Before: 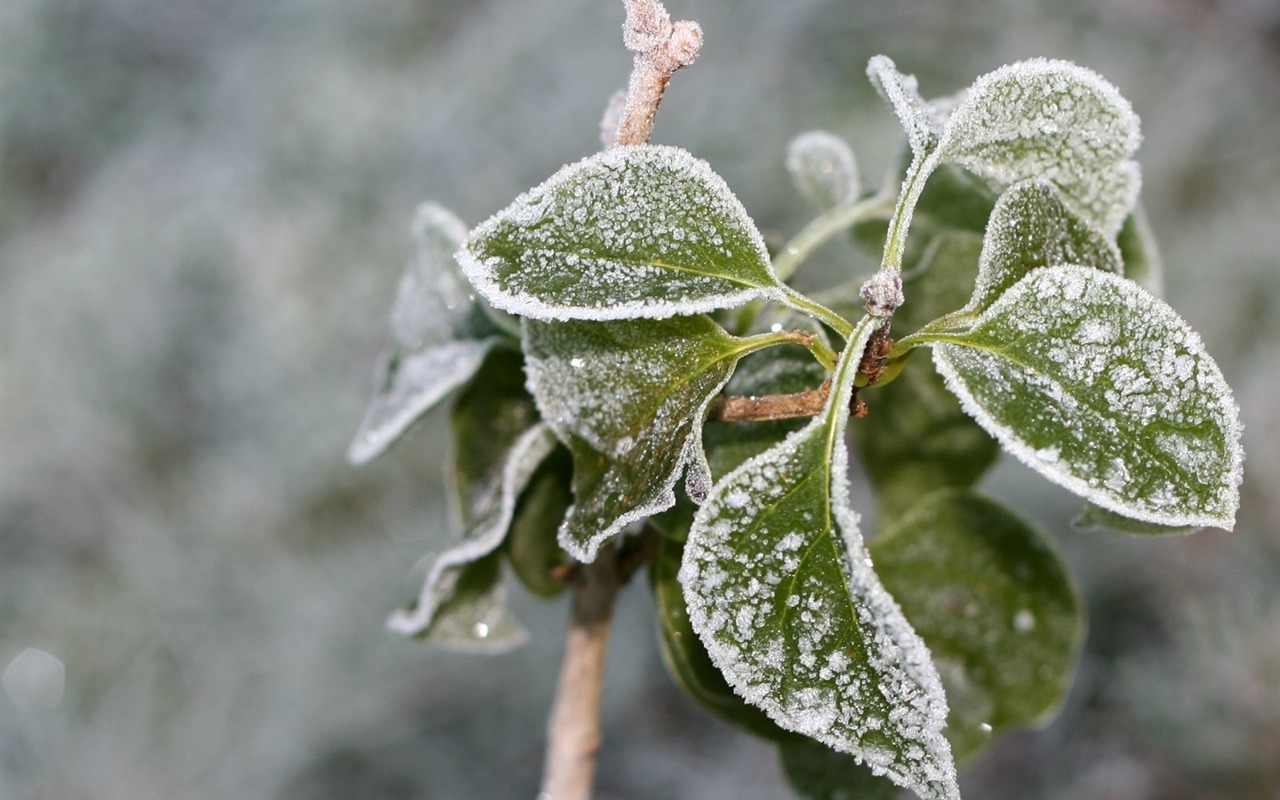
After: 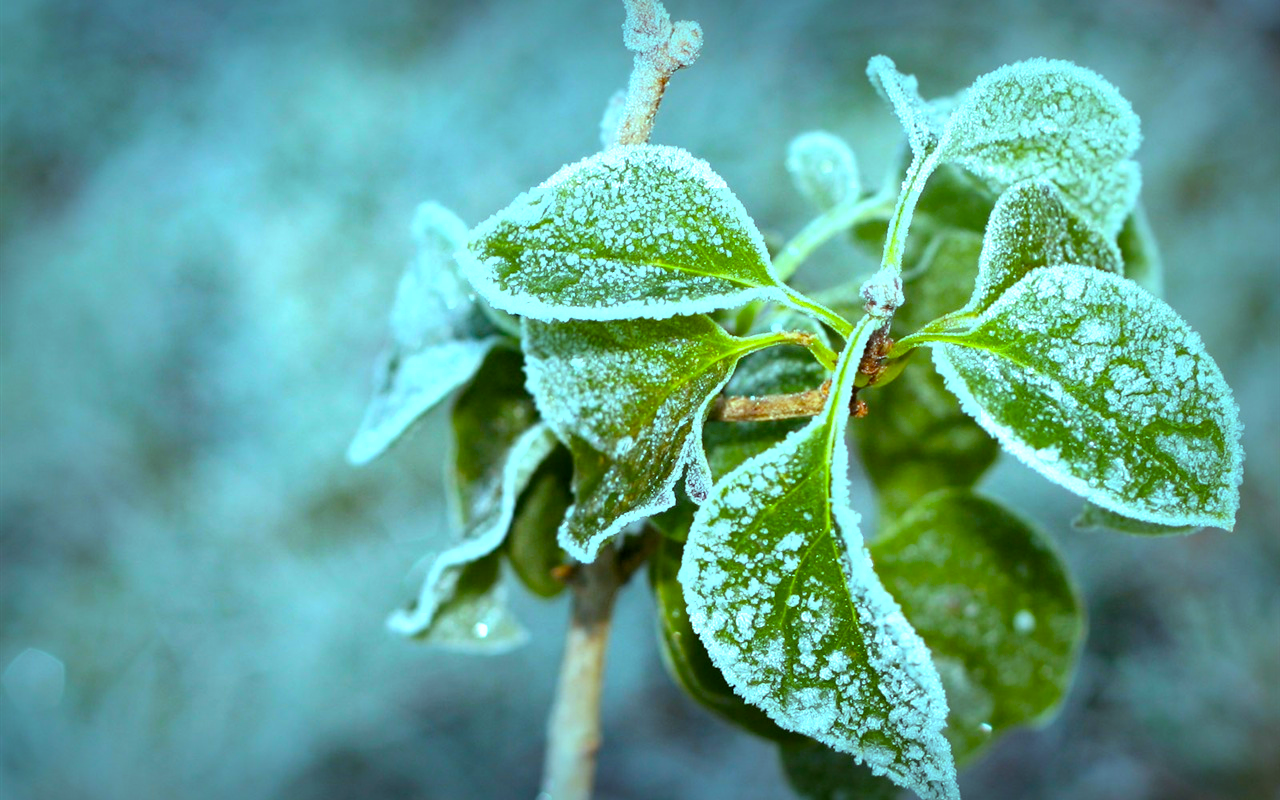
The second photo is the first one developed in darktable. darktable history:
white balance: red 0.967, blue 1.049
color balance: mode lift, gamma, gain (sRGB), lift [0.997, 0.979, 1.021, 1.011], gamma [1, 1.084, 0.916, 0.998], gain [1, 0.87, 1.13, 1.101], contrast 4.55%, contrast fulcrum 38.24%, output saturation 104.09%
color balance rgb: linear chroma grading › global chroma 15%, perceptual saturation grading › global saturation 30%
exposure: black level correction 0.001, exposure 0.5 EV, compensate exposure bias true, compensate highlight preservation false
vignetting: fall-off start 53.2%, brightness -0.594, saturation 0, automatic ratio true, width/height ratio 1.313, shape 0.22, unbound false
local contrast: mode bilateral grid, contrast 100, coarseness 100, detail 108%, midtone range 0.2
contrast brightness saturation: contrast 0.03, brightness 0.06, saturation 0.13
